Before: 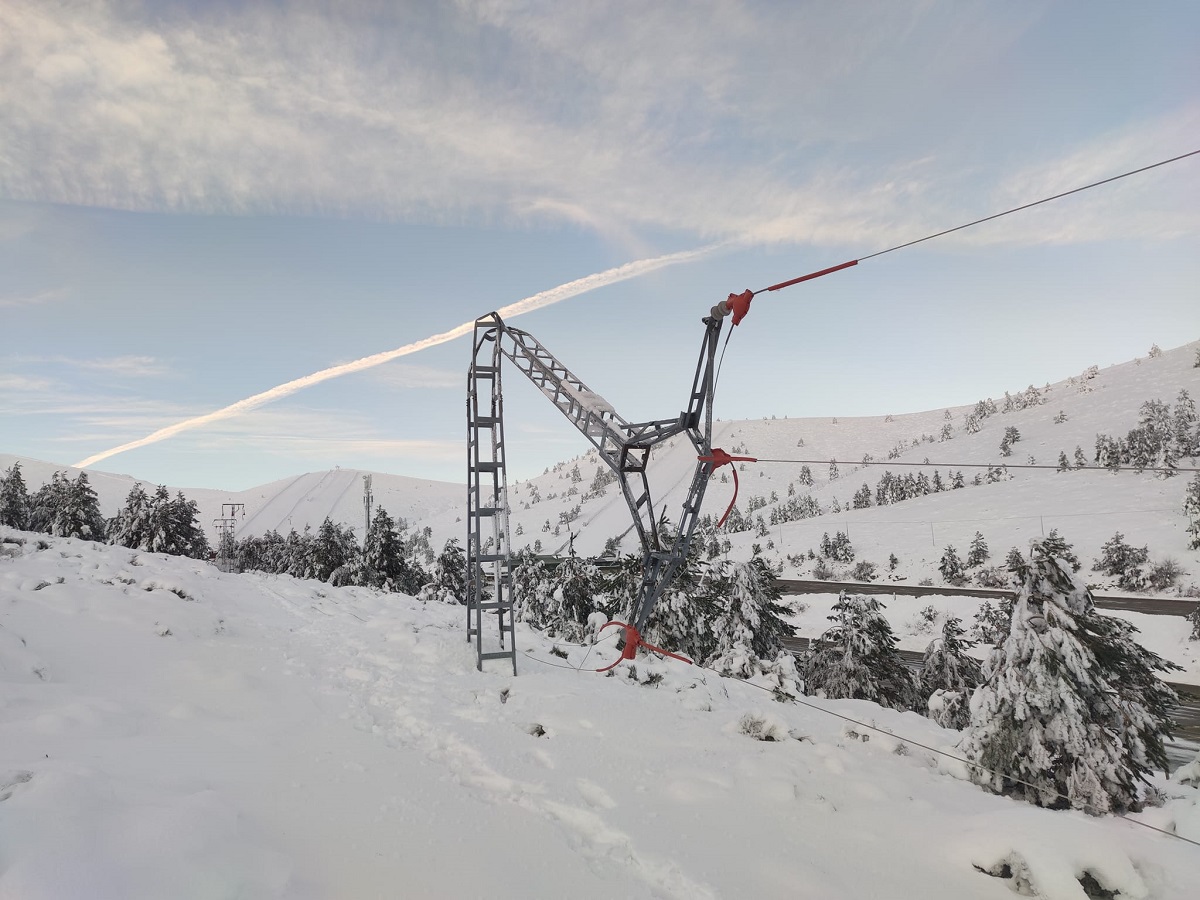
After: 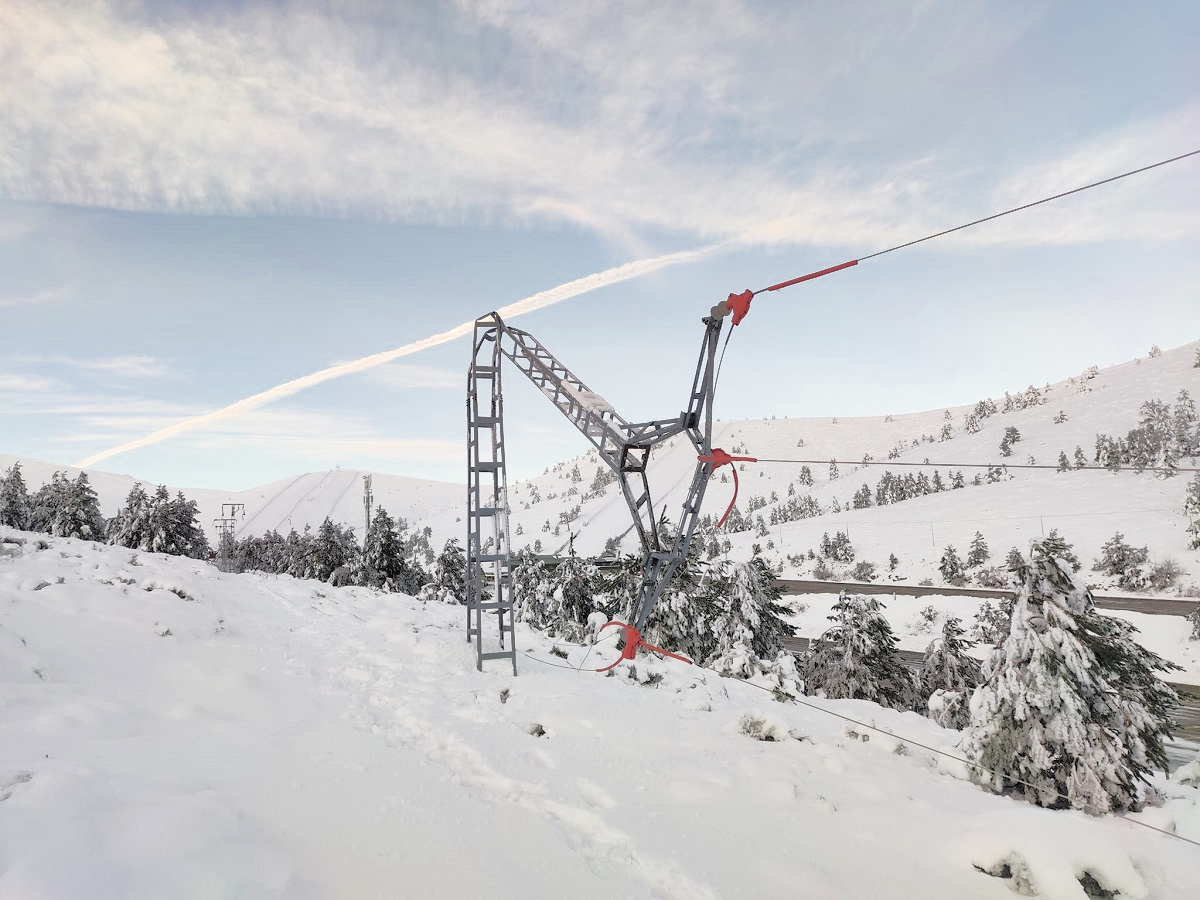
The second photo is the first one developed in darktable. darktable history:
filmic rgb: black relative exposure -5.13 EV, white relative exposure 3.96 EV, threshold 3 EV, hardness 2.88, contrast 1.301, highlights saturation mix -9.34%, enable highlight reconstruction true
exposure: black level correction 0.001, exposure 1.31 EV, compensate highlight preservation false
shadows and highlights: shadows 39.57, highlights -59.72
